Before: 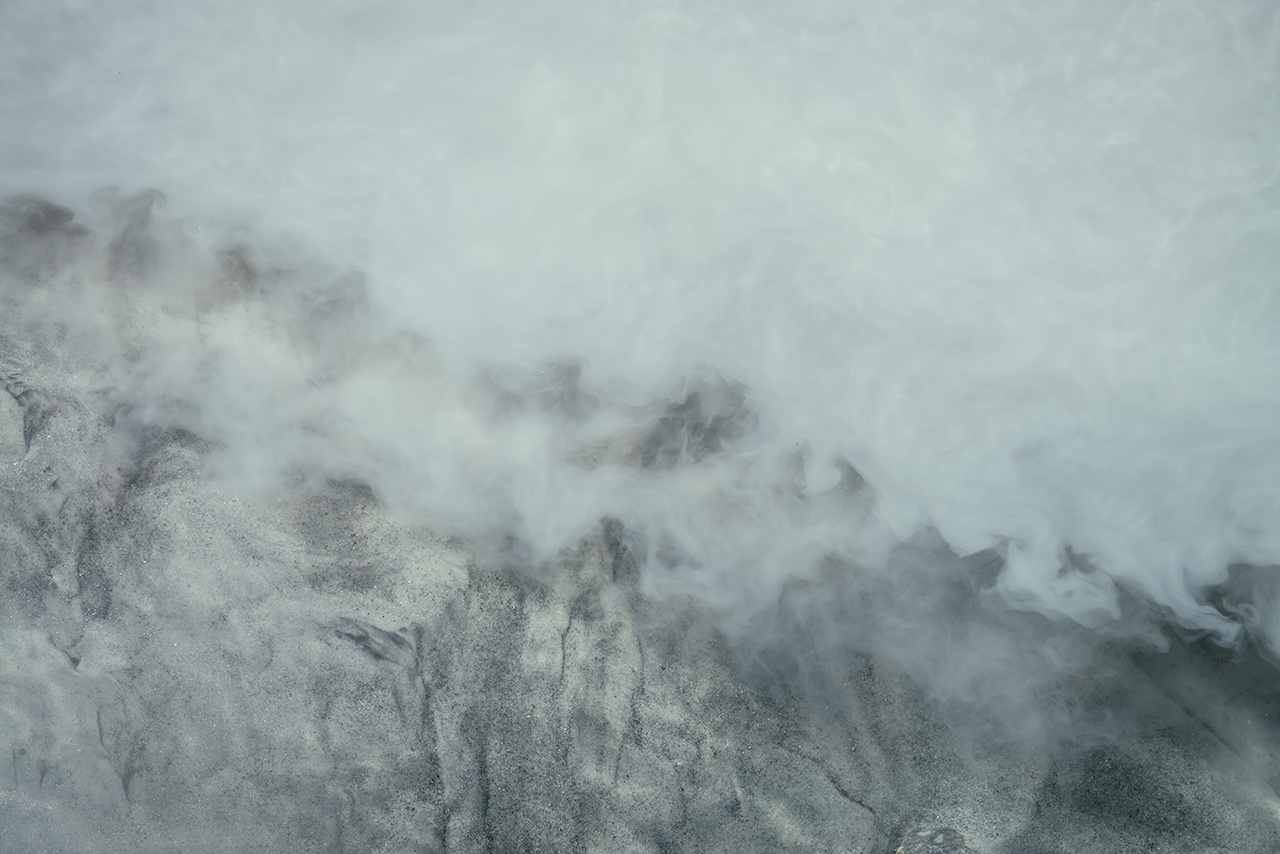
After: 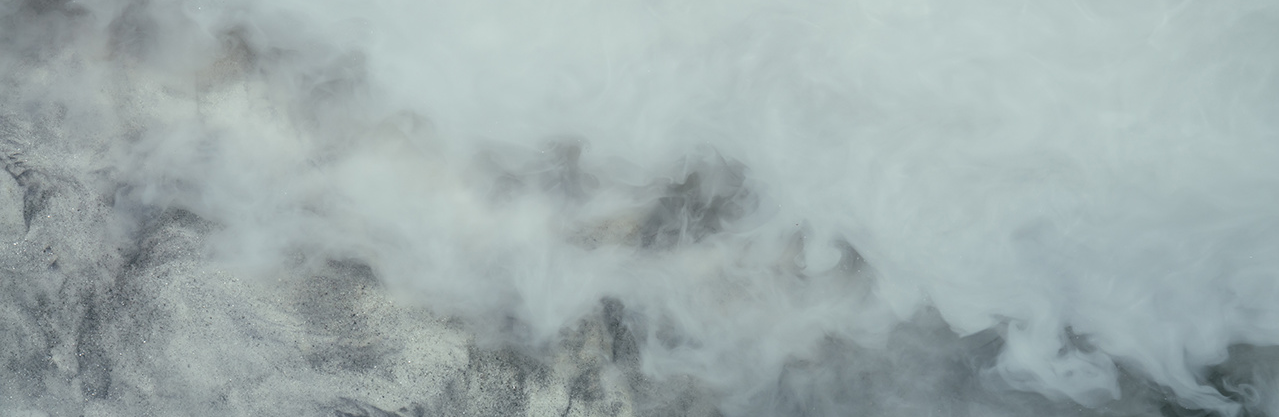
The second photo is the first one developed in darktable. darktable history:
crop and rotate: top 25.762%, bottom 25.37%
